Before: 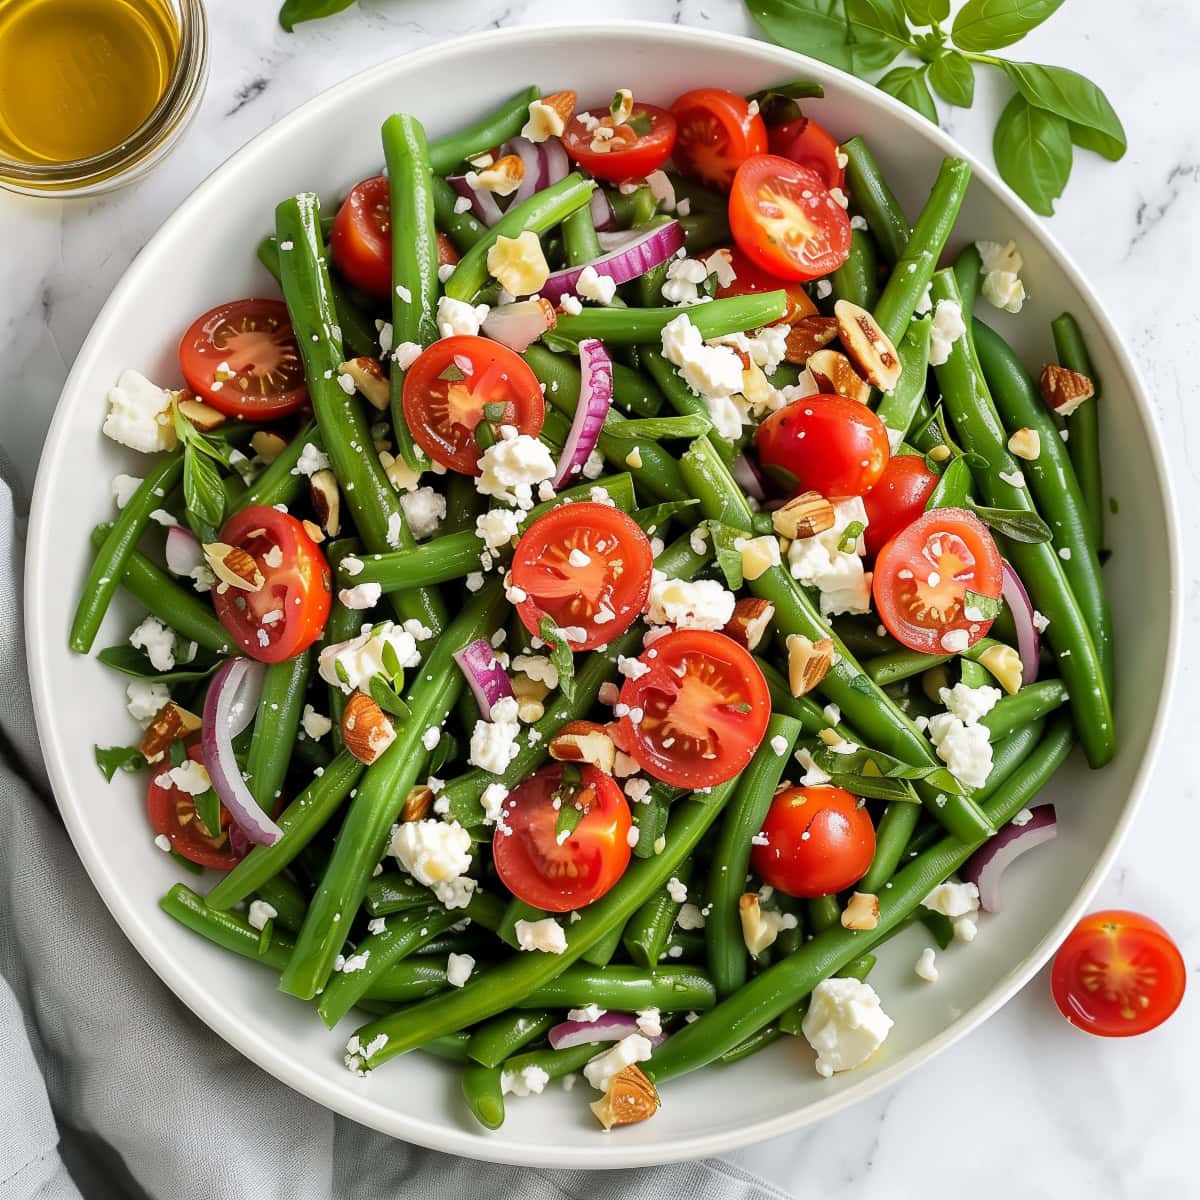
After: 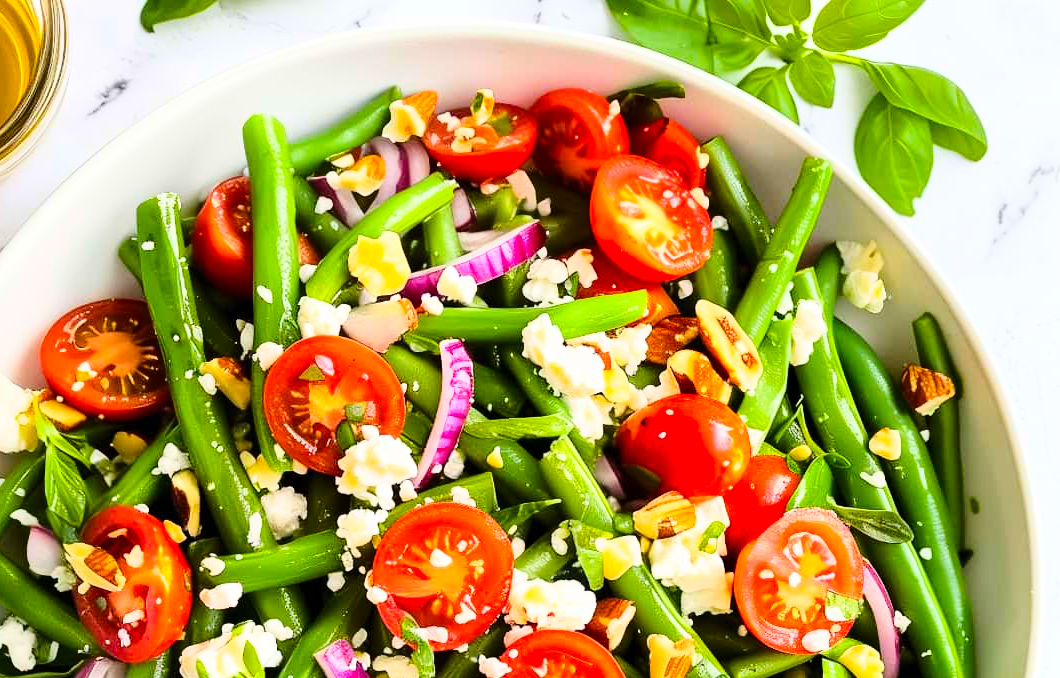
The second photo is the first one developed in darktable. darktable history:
contrast brightness saturation: contrast 0.095, brightness 0.03, saturation 0.085
crop and rotate: left 11.661%, bottom 43.428%
base curve: curves: ch0 [(0, 0) (0.028, 0.03) (0.121, 0.232) (0.46, 0.748) (0.859, 0.968) (1, 1)]
color balance rgb: perceptual saturation grading › global saturation 25.344%, global vibrance 20%
